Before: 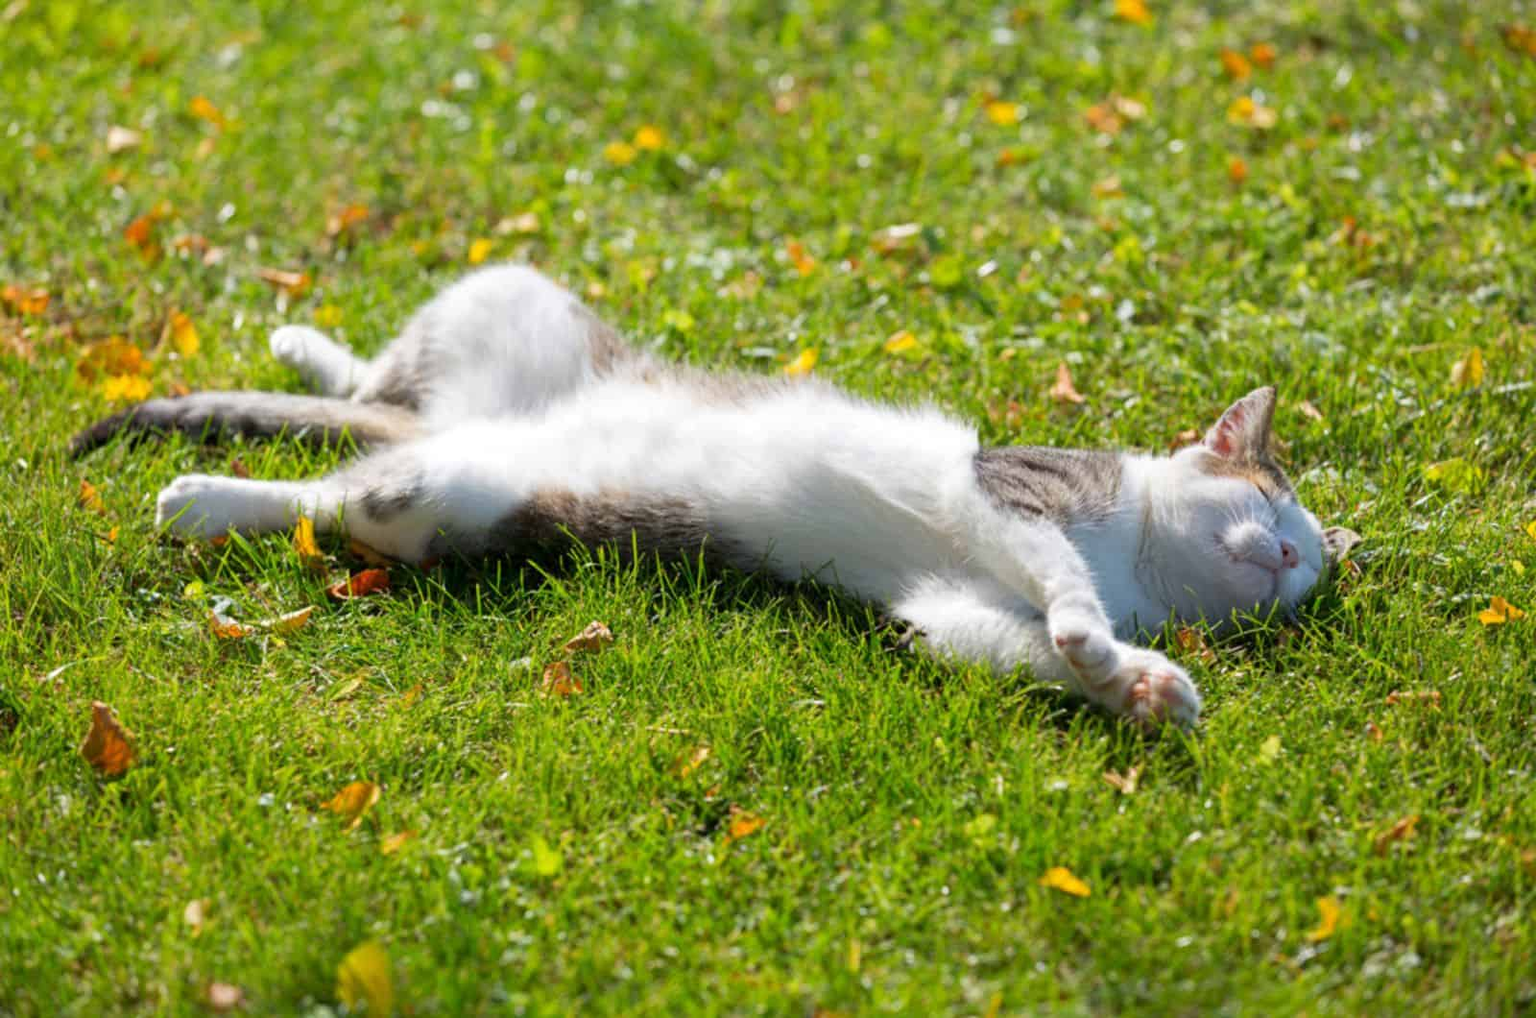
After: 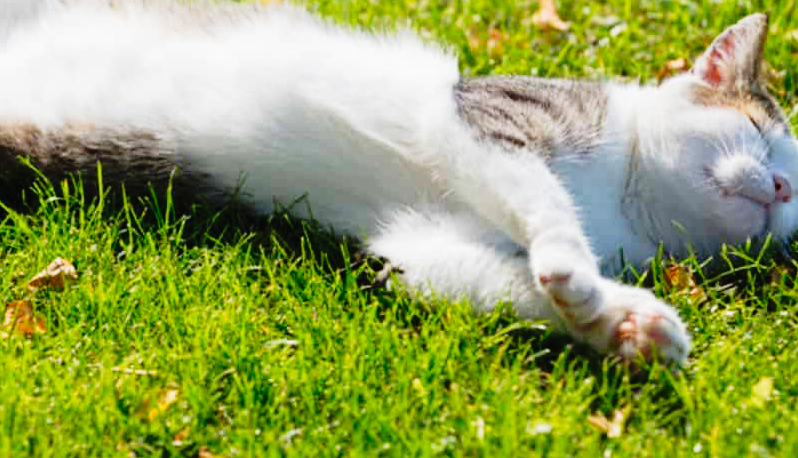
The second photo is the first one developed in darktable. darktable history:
crop: left 35.12%, top 36.699%, right 14.959%, bottom 20.023%
tone curve: curves: ch0 [(0, 0.014) (0.17, 0.099) (0.392, 0.438) (0.725, 0.828) (0.872, 0.918) (1, 0.981)]; ch1 [(0, 0) (0.402, 0.36) (0.488, 0.466) (0.5, 0.499) (0.515, 0.515) (0.574, 0.595) (0.619, 0.65) (0.701, 0.725) (1, 1)]; ch2 [(0, 0) (0.432, 0.422) (0.486, 0.49) (0.503, 0.503) (0.523, 0.554) (0.562, 0.606) (0.644, 0.694) (0.717, 0.753) (1, 0.991)], preserve colors none
exposure: compensate exposure bias true, compensate highlight preservation false
